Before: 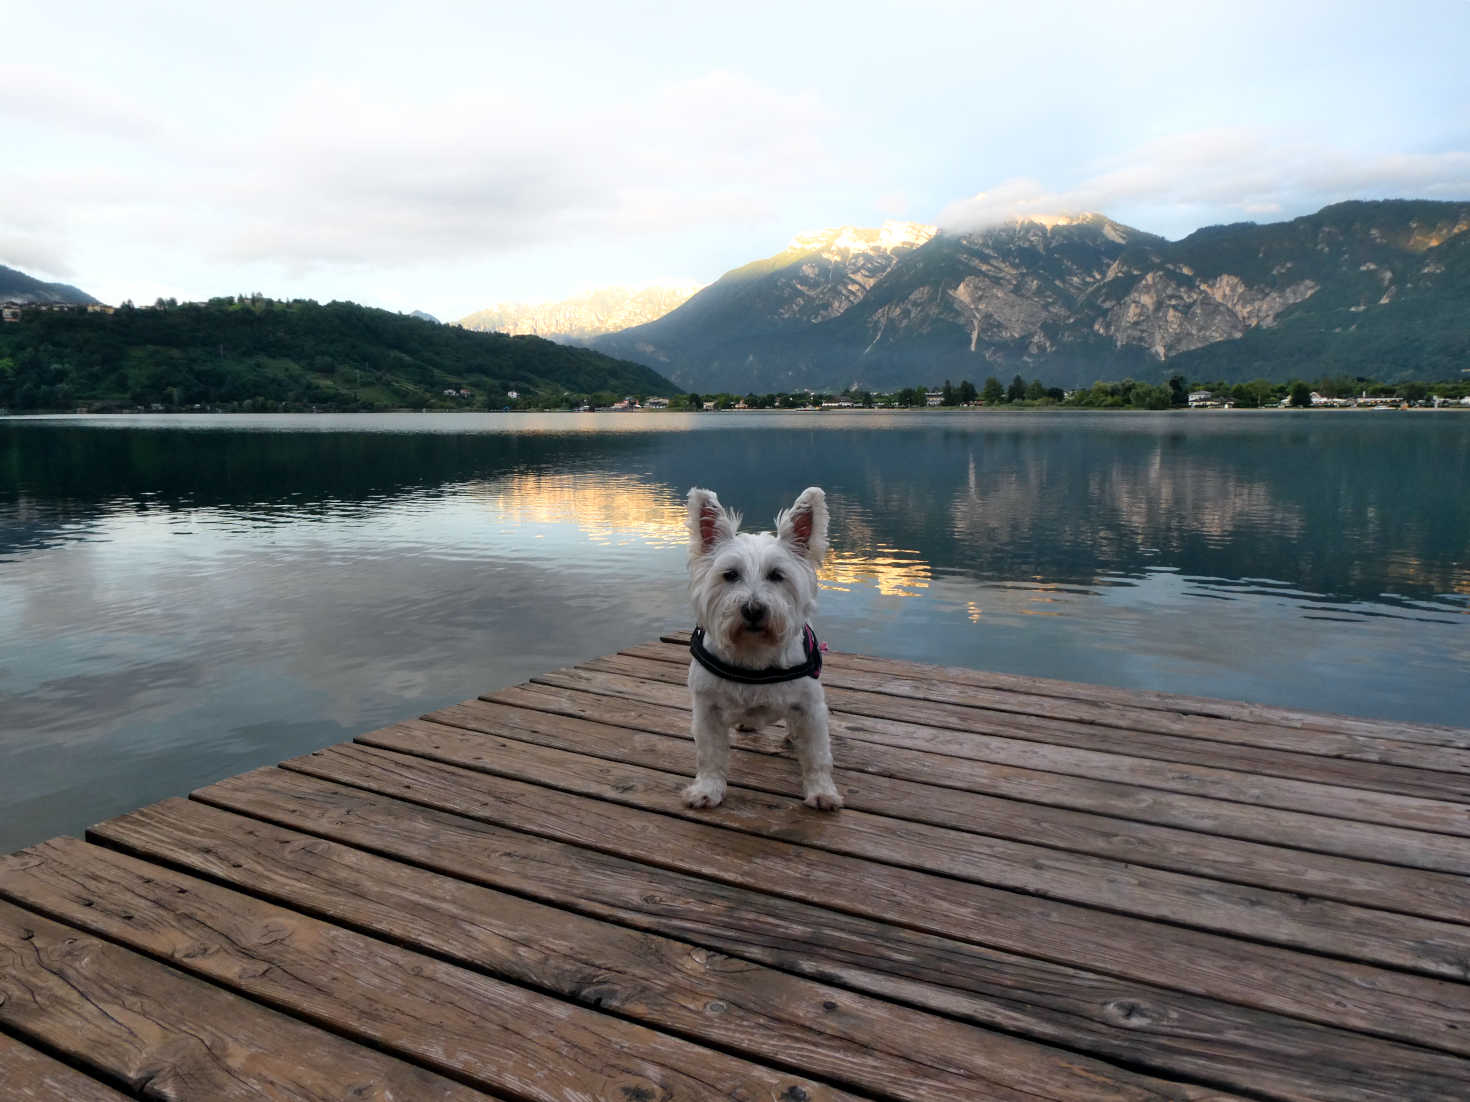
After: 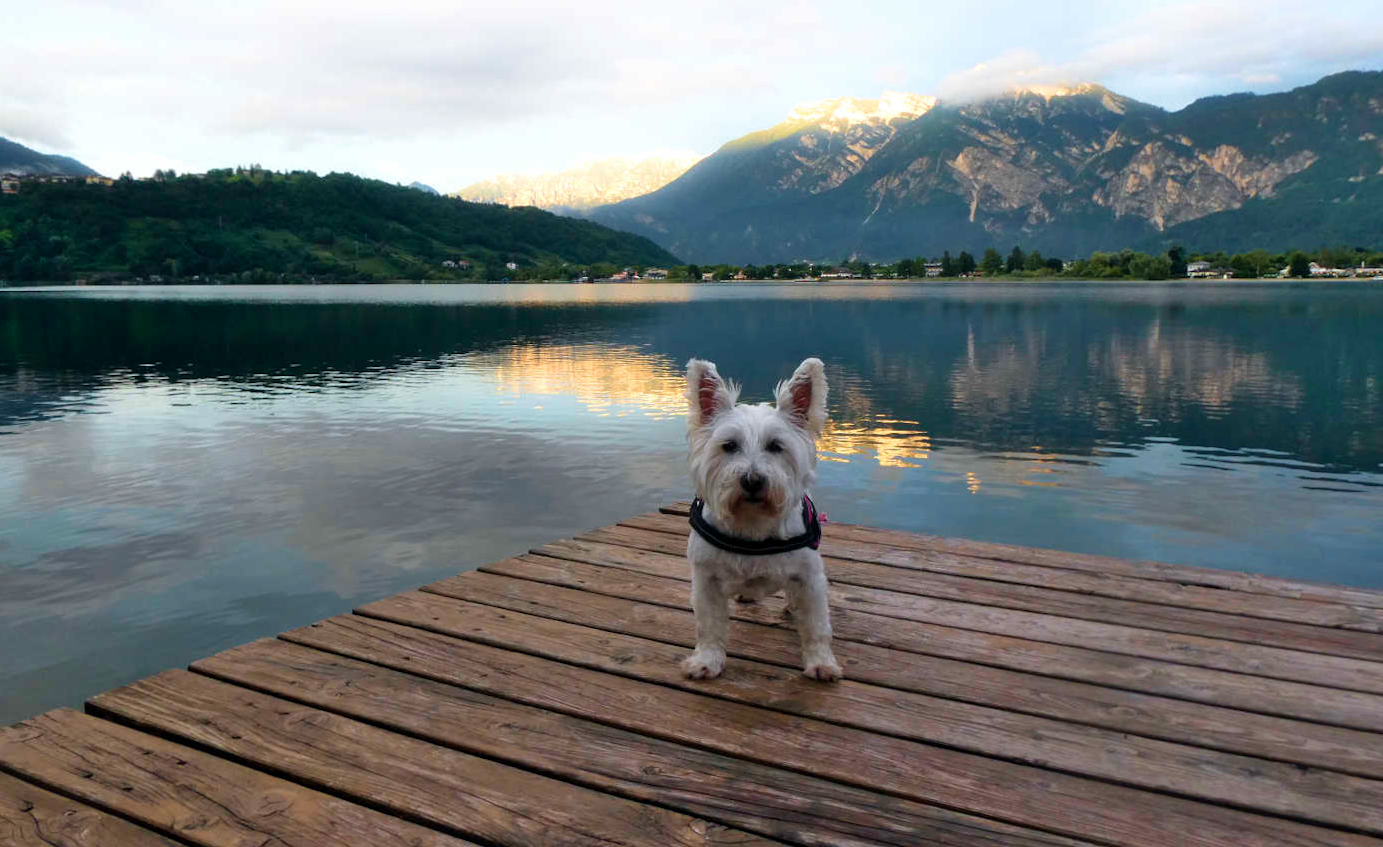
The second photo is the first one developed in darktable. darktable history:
crop and rotate: angle 0.063°, top 11.677%, right 5.776%, bottom 11.289%
velvia: strength 44.85%
